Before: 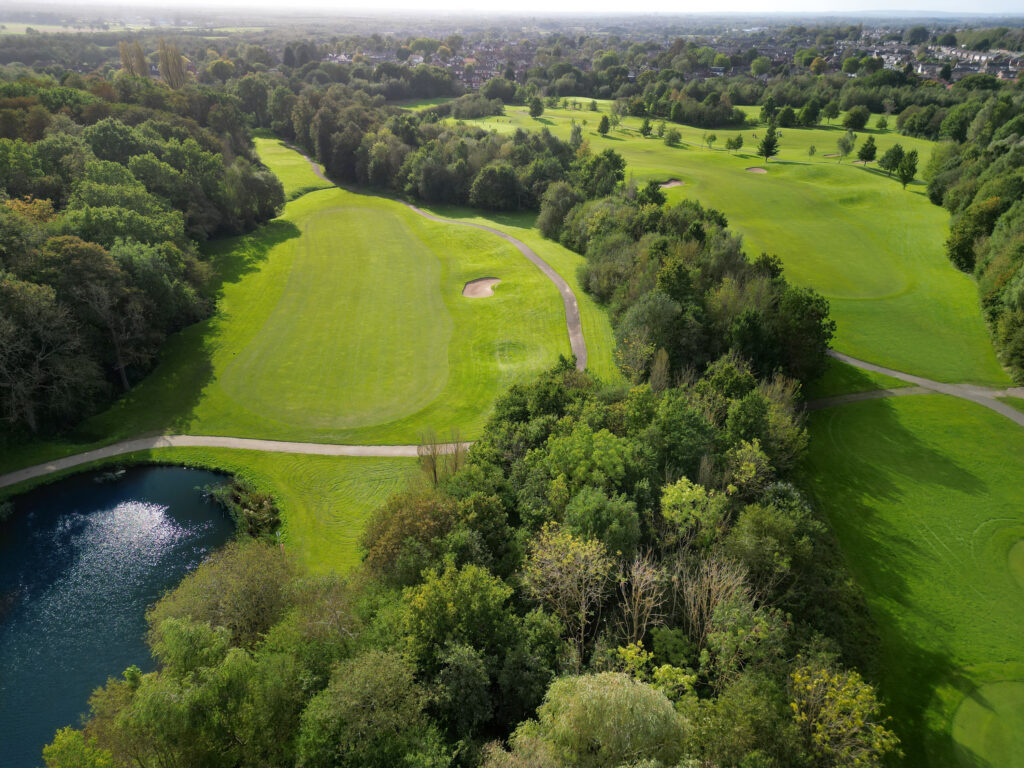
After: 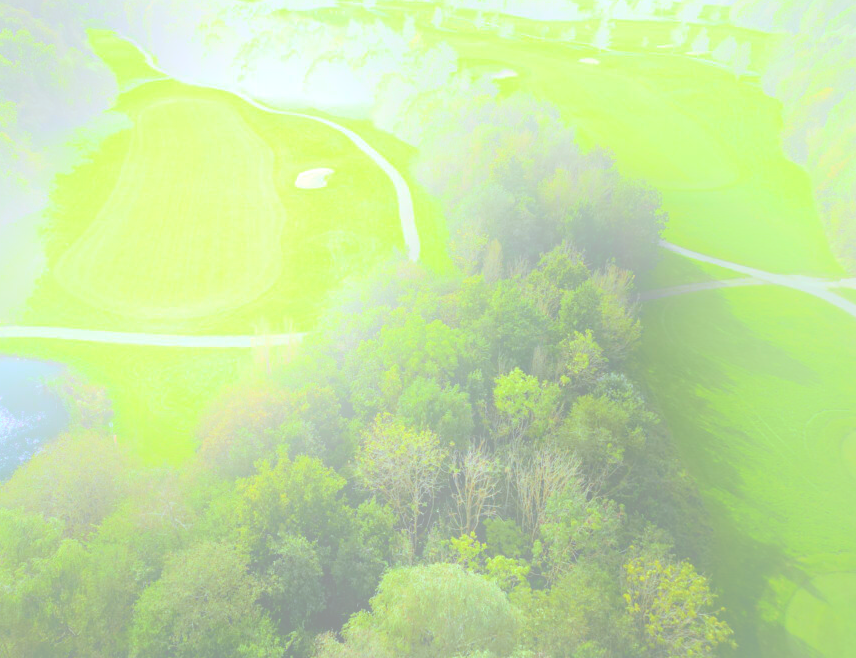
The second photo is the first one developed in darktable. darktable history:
bloom: size 25%, threshold 5%, strength 90%
color balance: mode lift, gamma, gain (sRGB), lift [0.997, 0.979, 1.021, 1.011], gamma [1, 1.084, 0.916, 0.998], gain [1, 0.87, 1.13, 1.101], contrast 4.55%, contrast fulcrum 38.24%, output saturation 104.09%
crop: left 16.315%, top 14.246%
